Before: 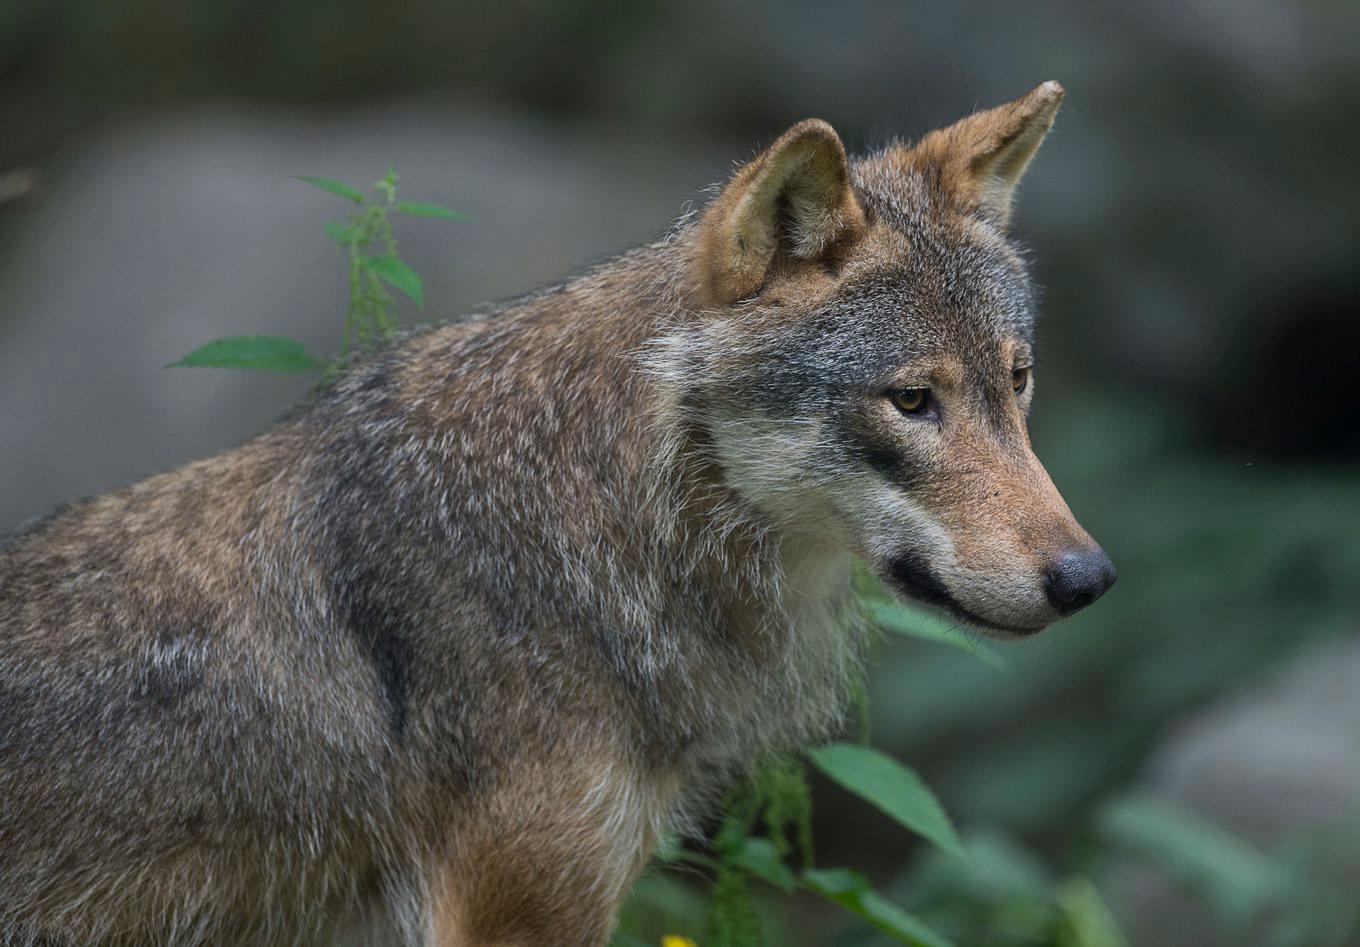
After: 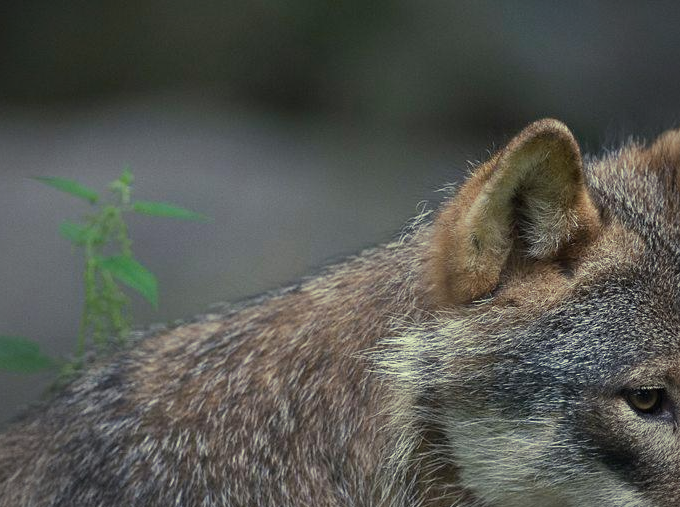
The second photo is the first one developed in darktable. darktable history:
crop: left 19.556%, right 30.401%, bottom 46.458%
tone equalizer: on, module defaults
split-toning: shadows › hue 290.82°, shadows › saturation 0.34, highlights › saturation 0.38, balance 0, compress 50%
vignetting: unbound false
